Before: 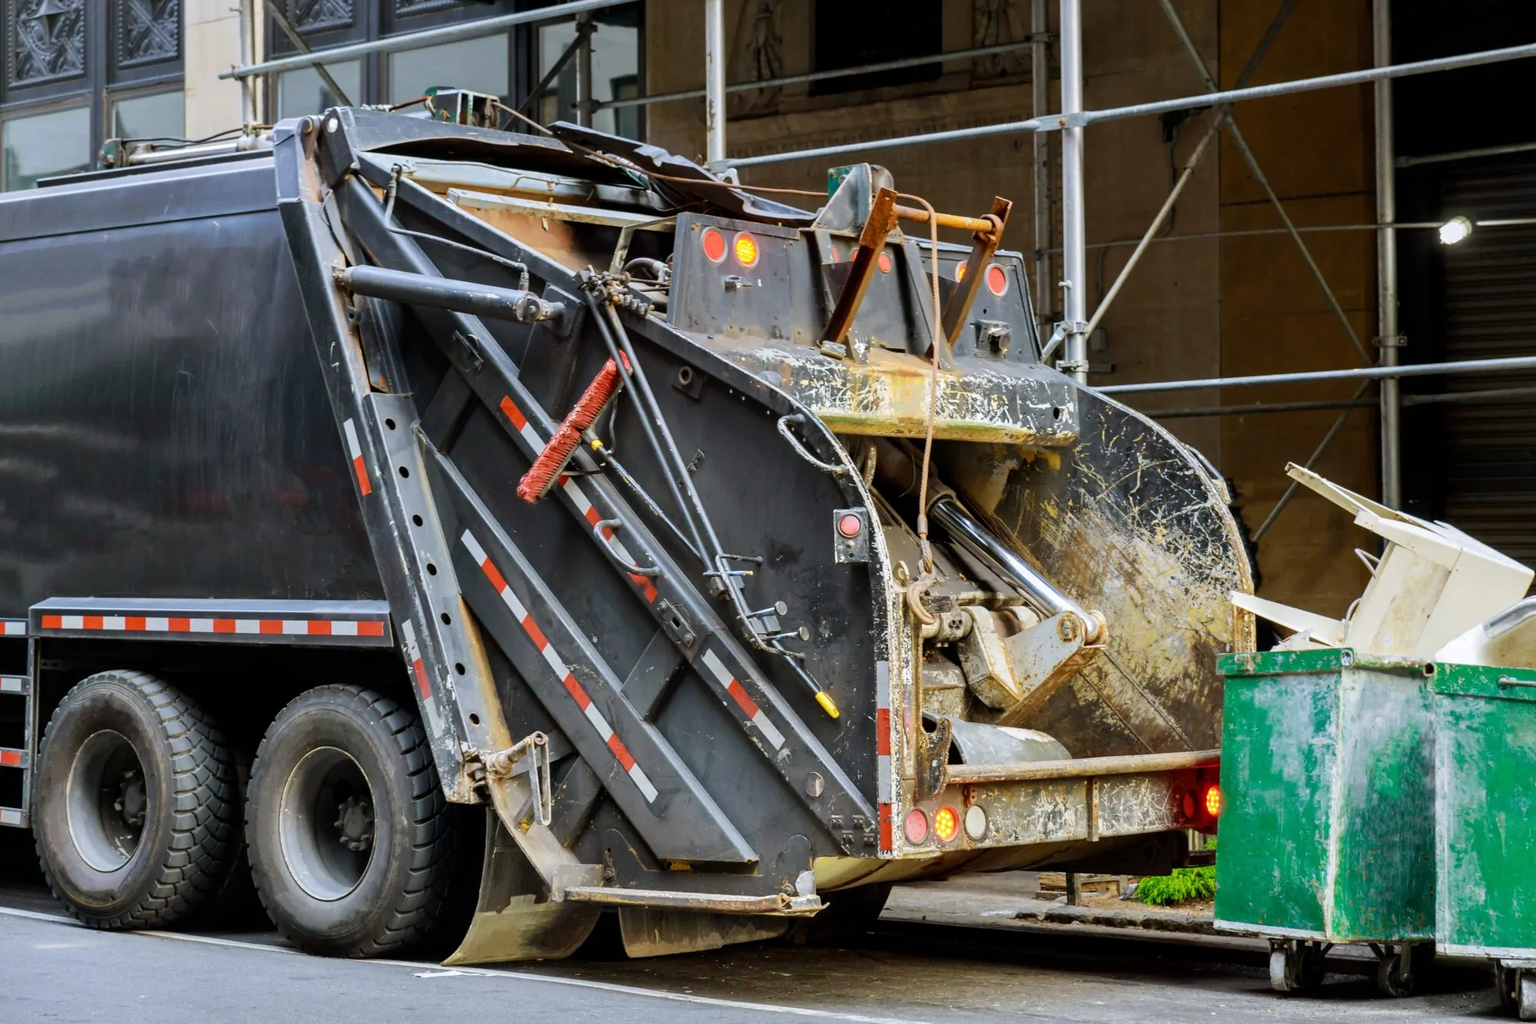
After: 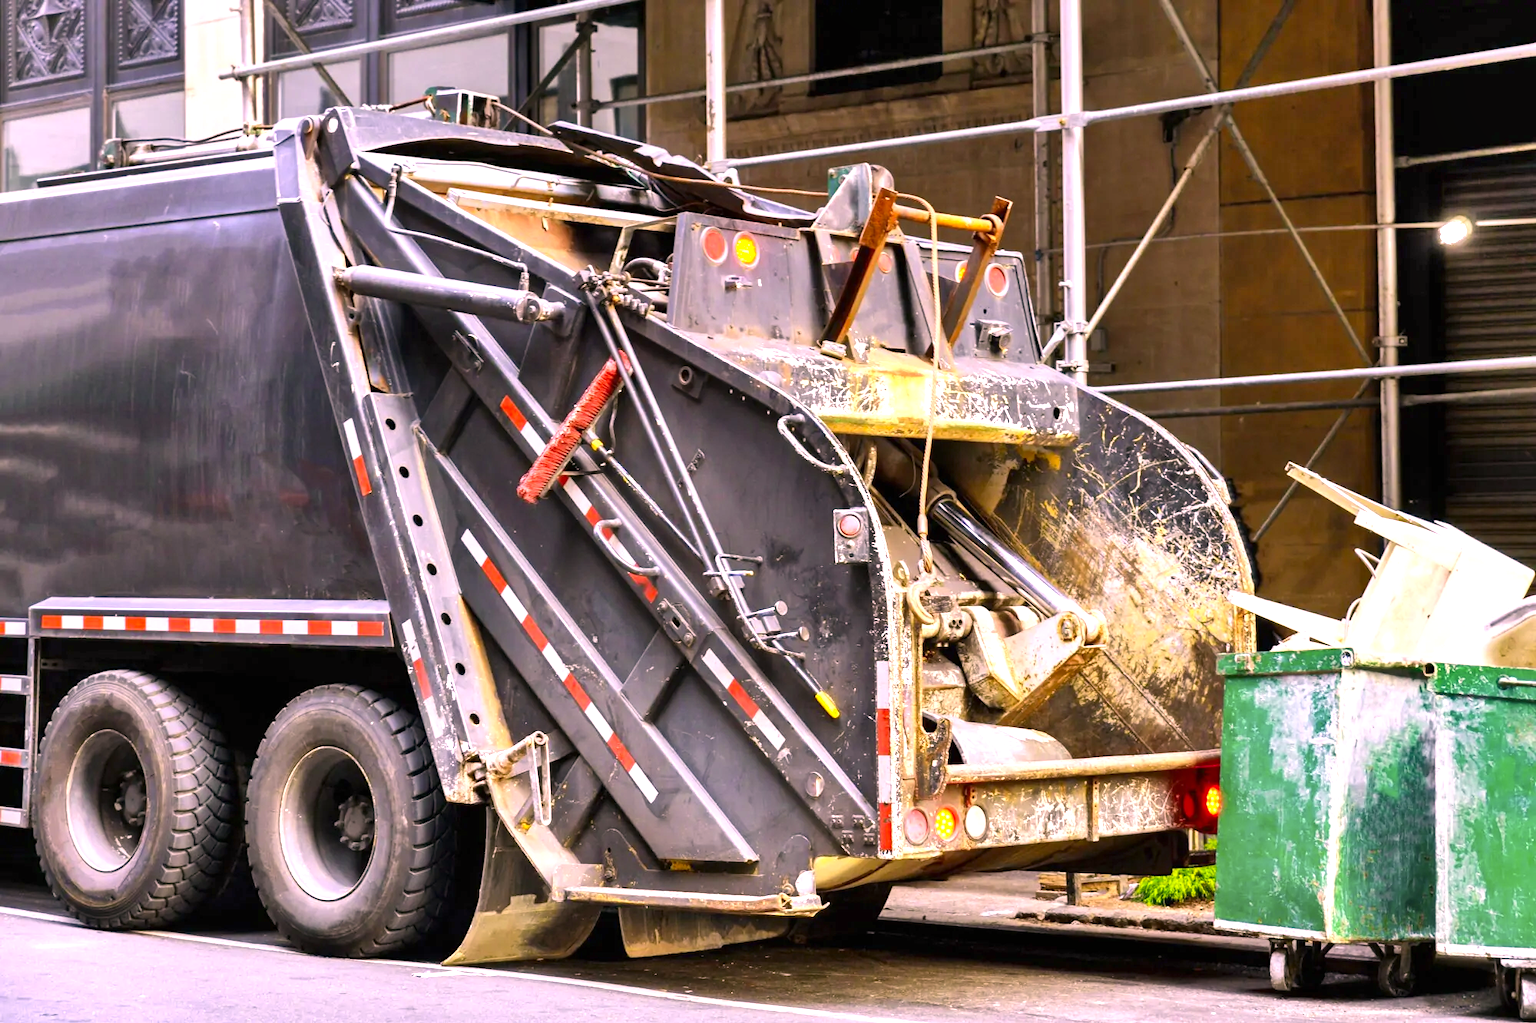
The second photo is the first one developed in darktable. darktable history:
exposure: black level correction 0, exposure 1.015 EV, compensate exposure bias true, compensate highlight preservation false
color correction: highlights a* 21.16, highlights b* 19.61
shadows and highlights: shadows 60, soften with gaussian
white balance: red 0.931, blue 1.11
